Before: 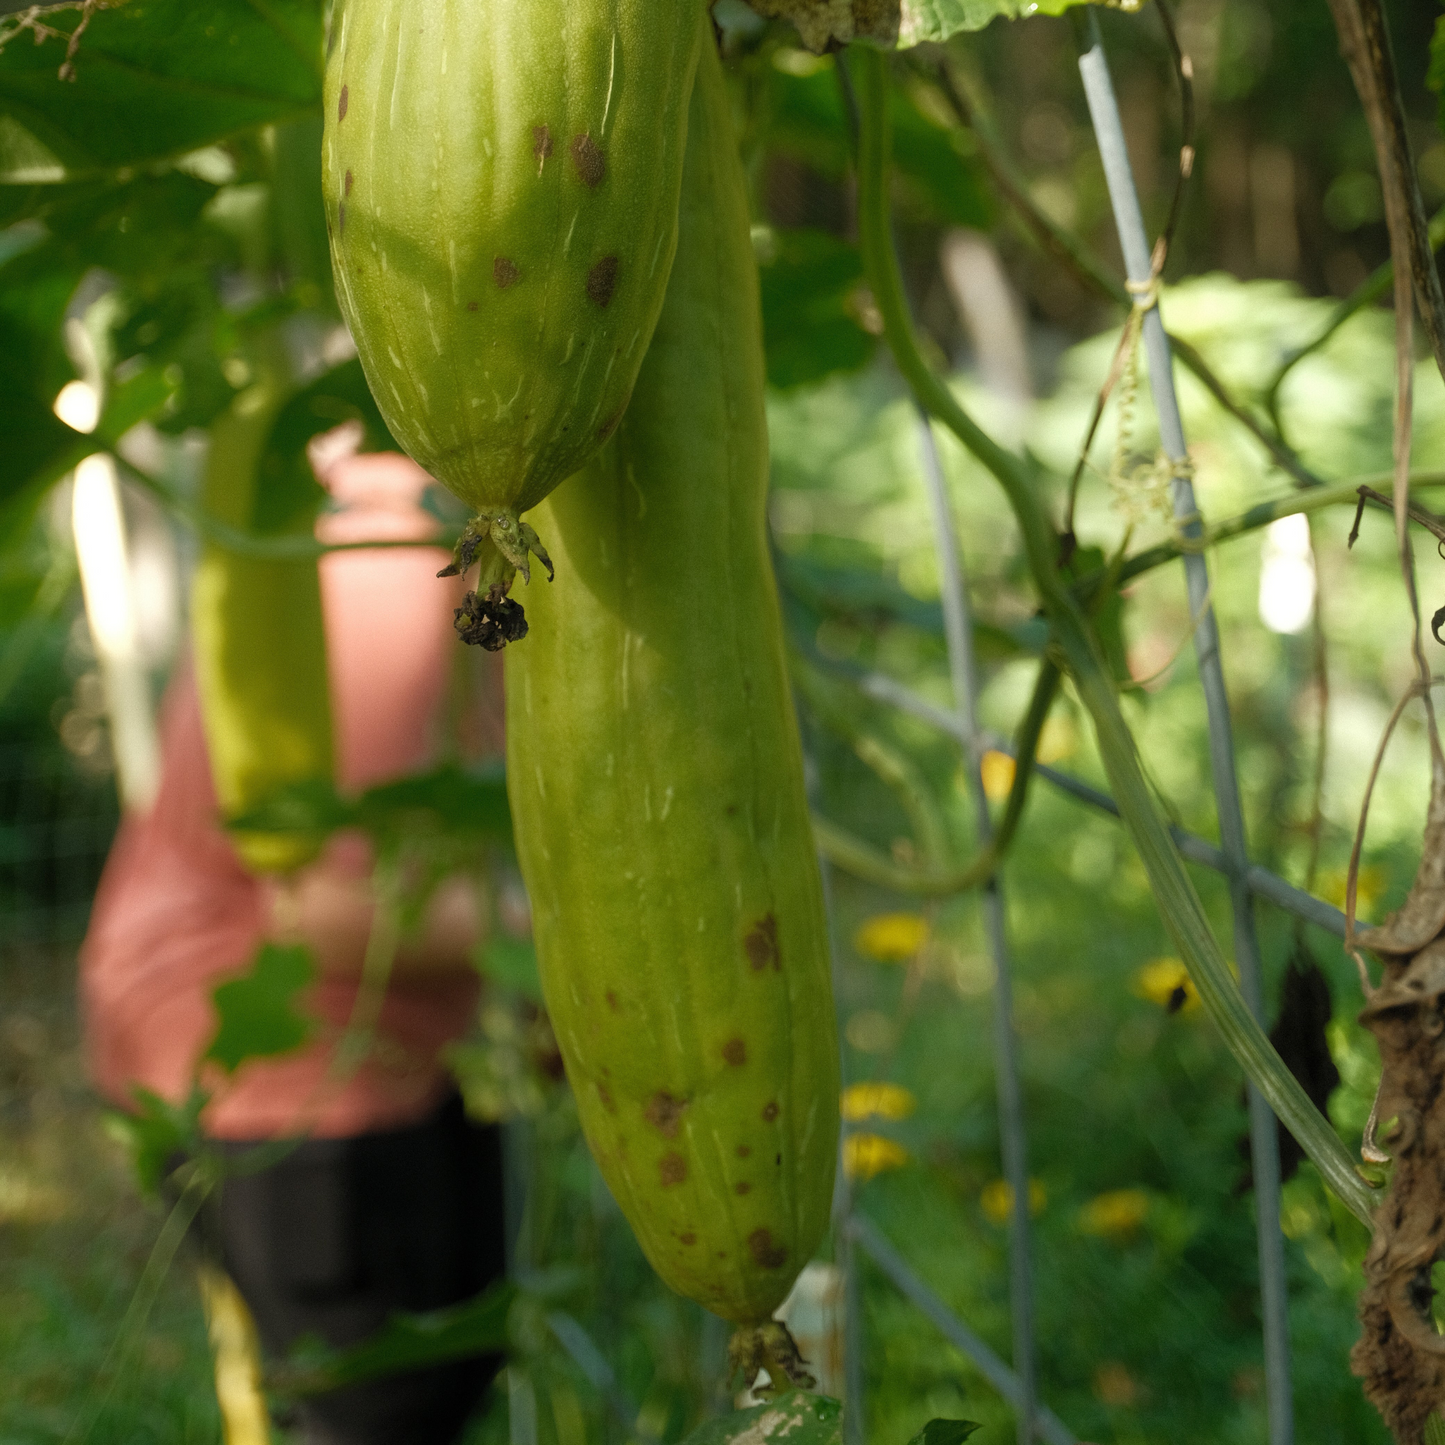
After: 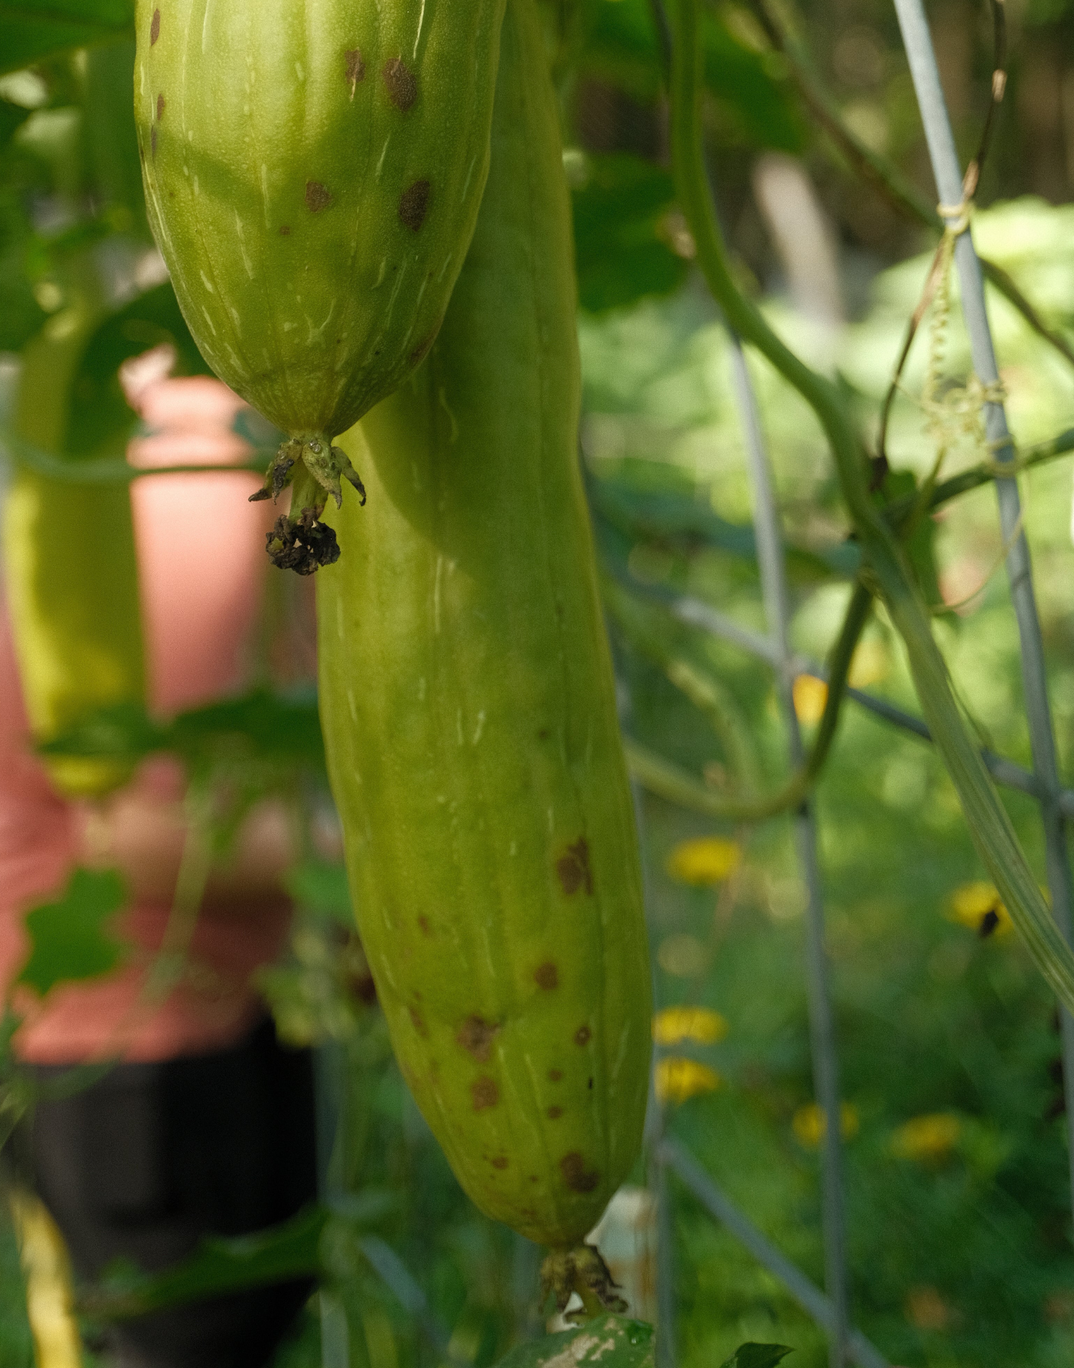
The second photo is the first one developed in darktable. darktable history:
crop and rotate: left 13.045%, top 5.301%, right 12.588%
